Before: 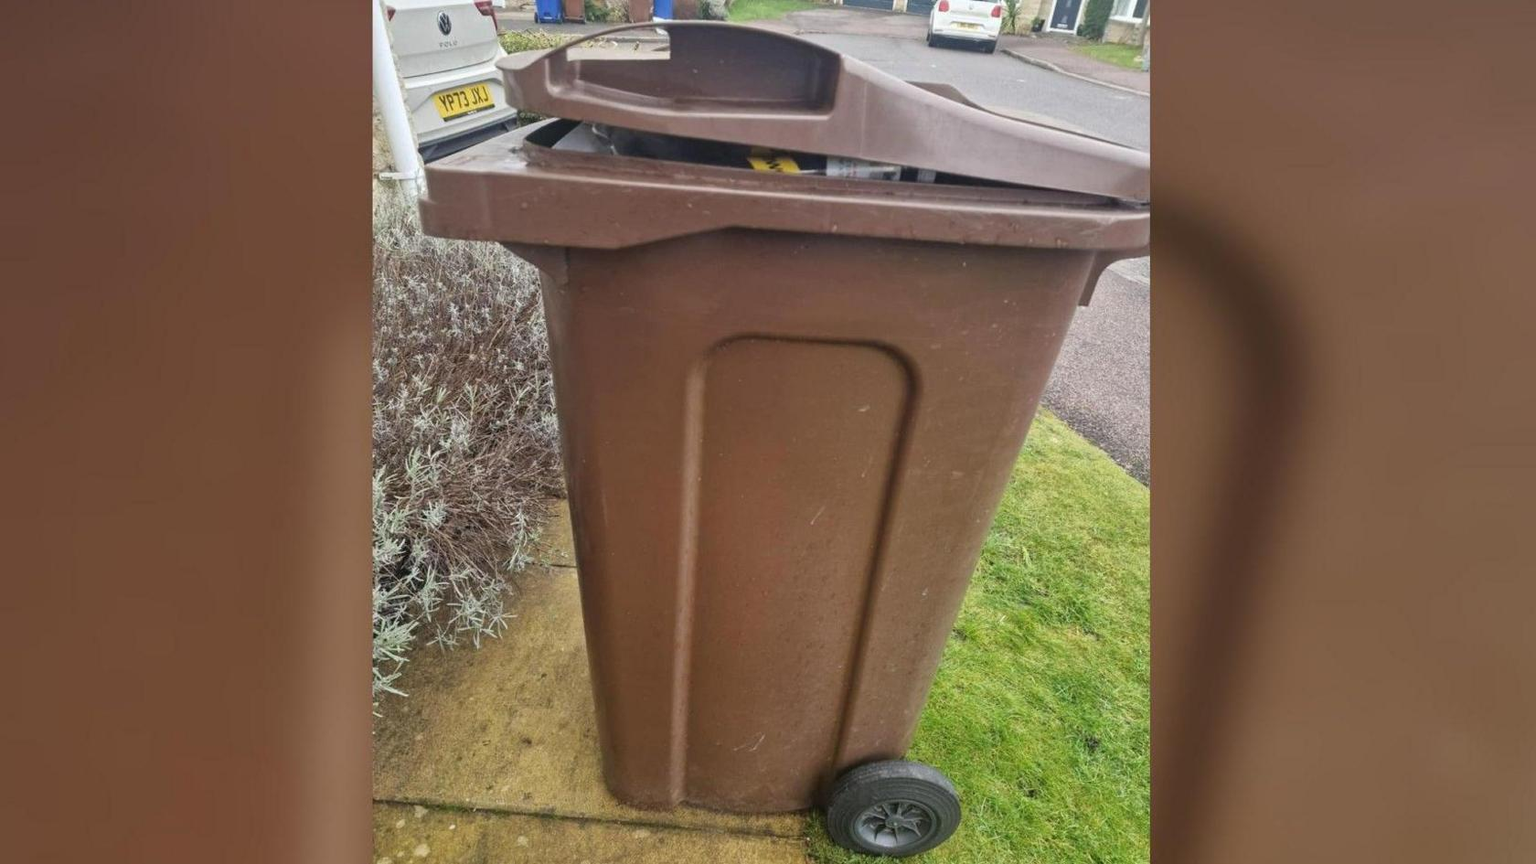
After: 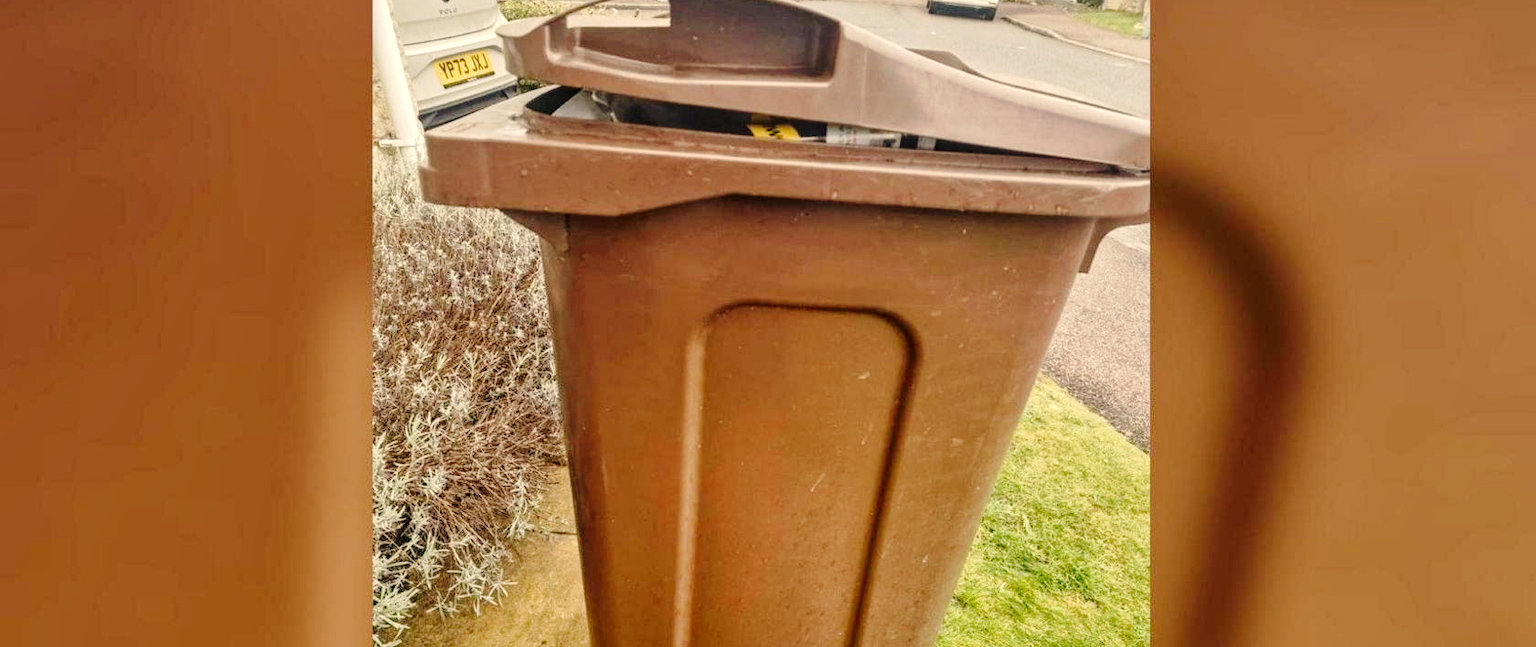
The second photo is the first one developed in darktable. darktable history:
crop: top 3.857%, bottom 21.132%
shadows and highlights: shadows 49, highlights -41, soften with gaussian
white balance: red 1.123, blue 0.83
tone curve: curves: ch0 [(0, 0) (0.003, 0.001) (0.011, 0.006) (0.025, 0.012) (0.044, 0.018) (0.069, 0.025) (0.1, 0.045) (0.136, 0.074) (0.177, 0.124) (0.224, 0.196) (0.277, 0.289) (0.335, 0.396) (0.399, 0.495) (0.468, 0.585) (0.543, 0.663) (0.623, 0.728) (0.709, 0.808) (0.801, 0.87) (0.898, 0.932) (1, 1)], preserve colors none
local contrast: on, module defaults
